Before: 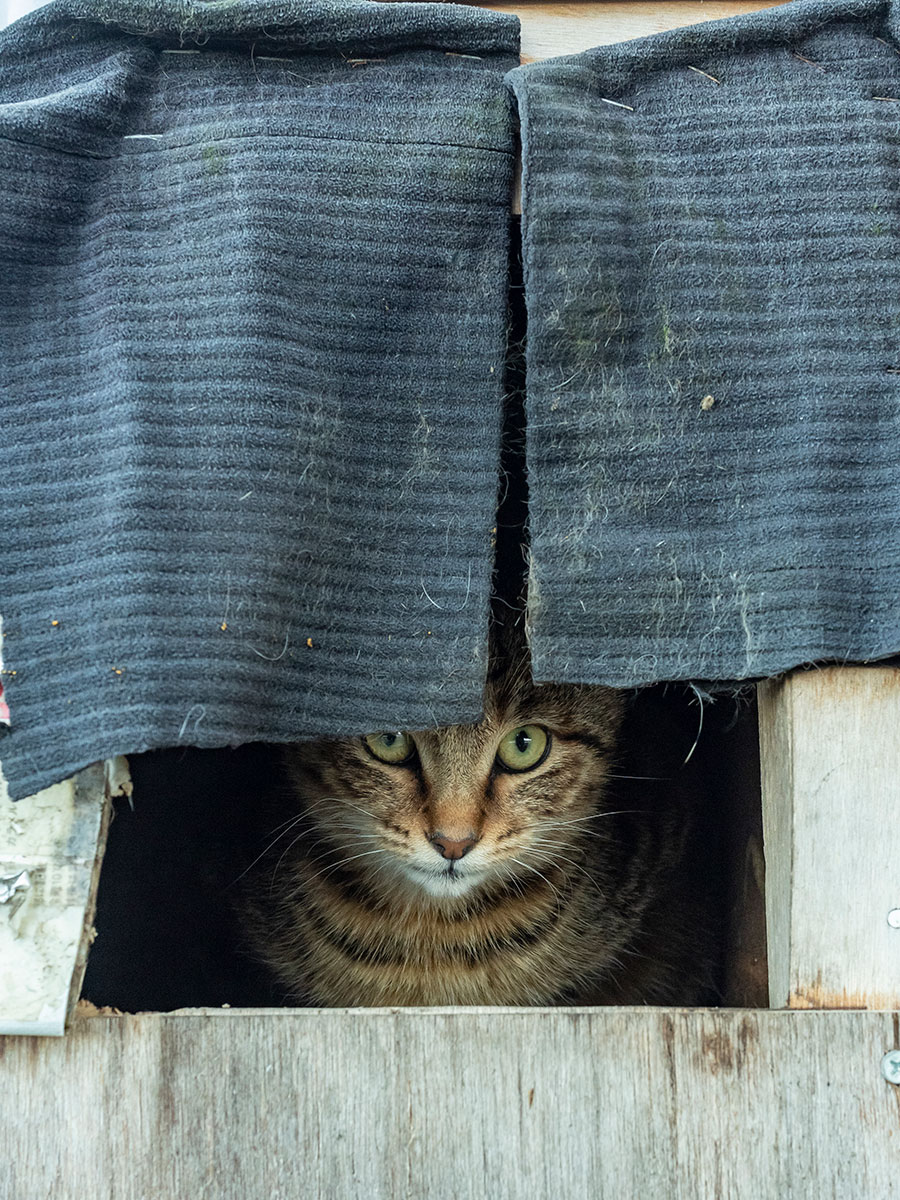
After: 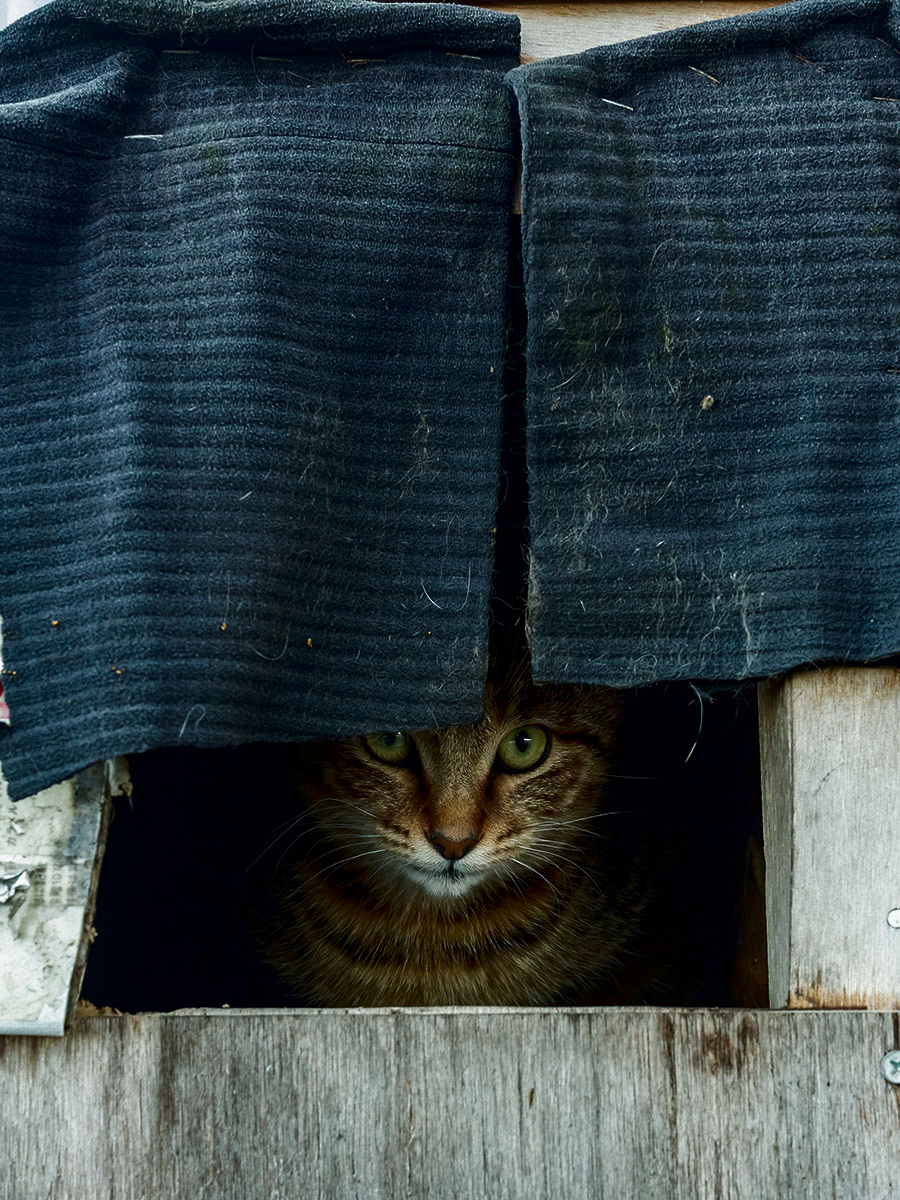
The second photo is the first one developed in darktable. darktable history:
contrast brightness saturation: brightness -0.538
